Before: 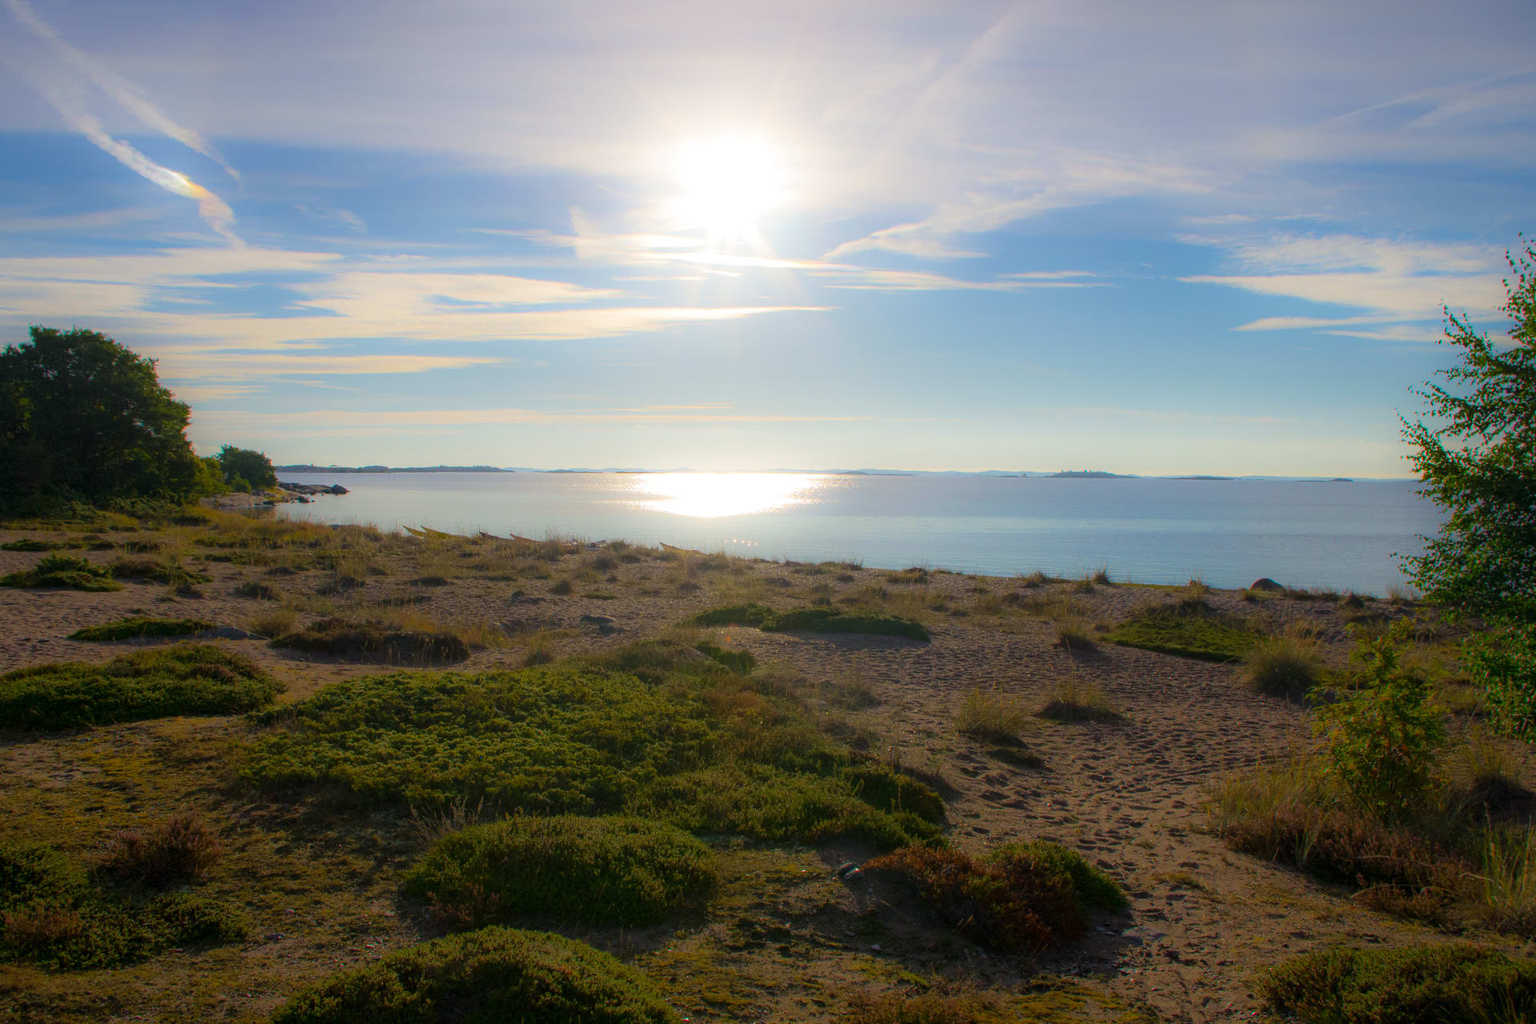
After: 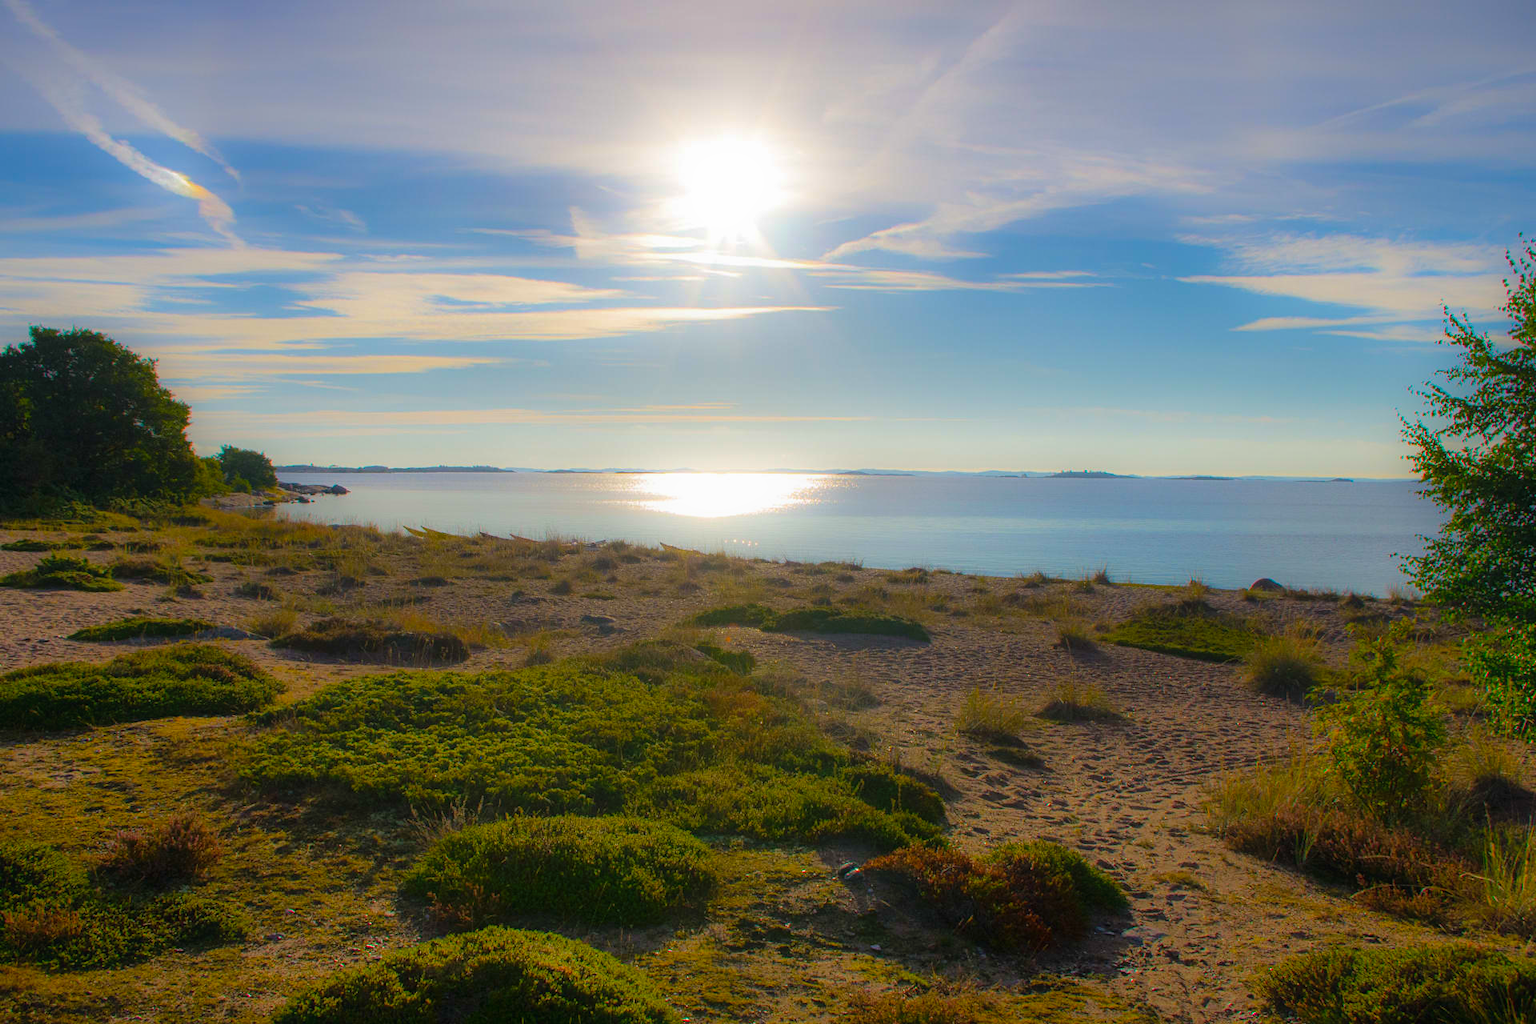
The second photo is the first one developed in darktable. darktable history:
shadows and highlights: soften with gaussian
color balance rgb: perceptual saturation grading › global saturation 24.923%
contrast equalizer: octaves 7, y [[0.5, 0.488, 0.462, 0.461, 0.491, 0.5], [0.5 ×6], [0.5 ×6], [0 ×6], [0 ×6]]
